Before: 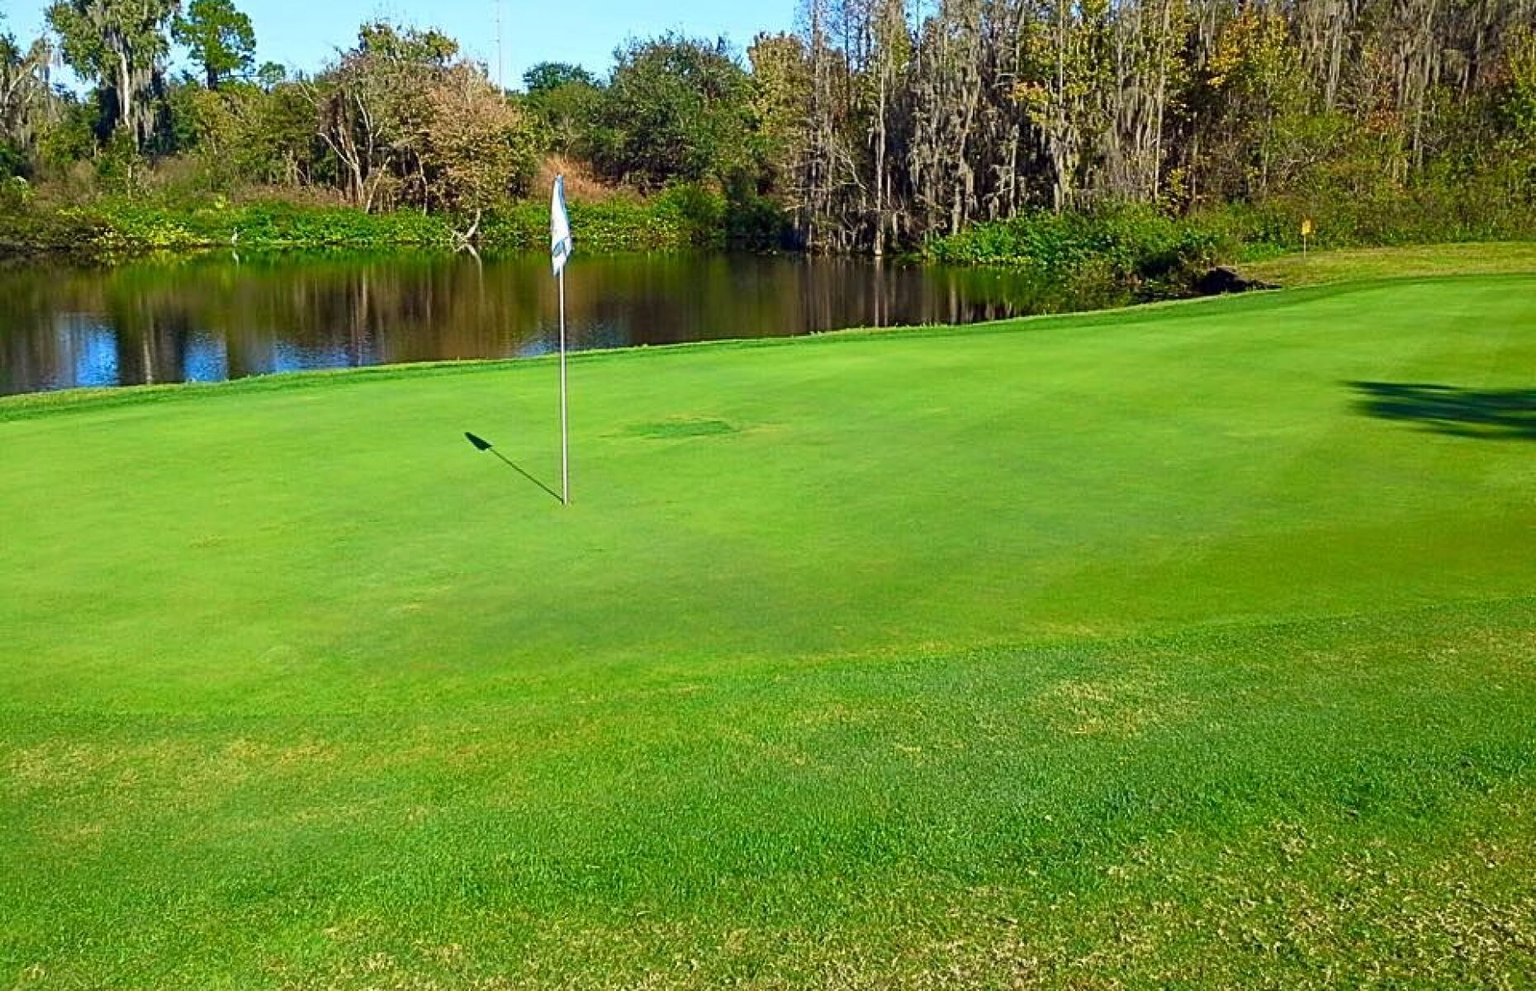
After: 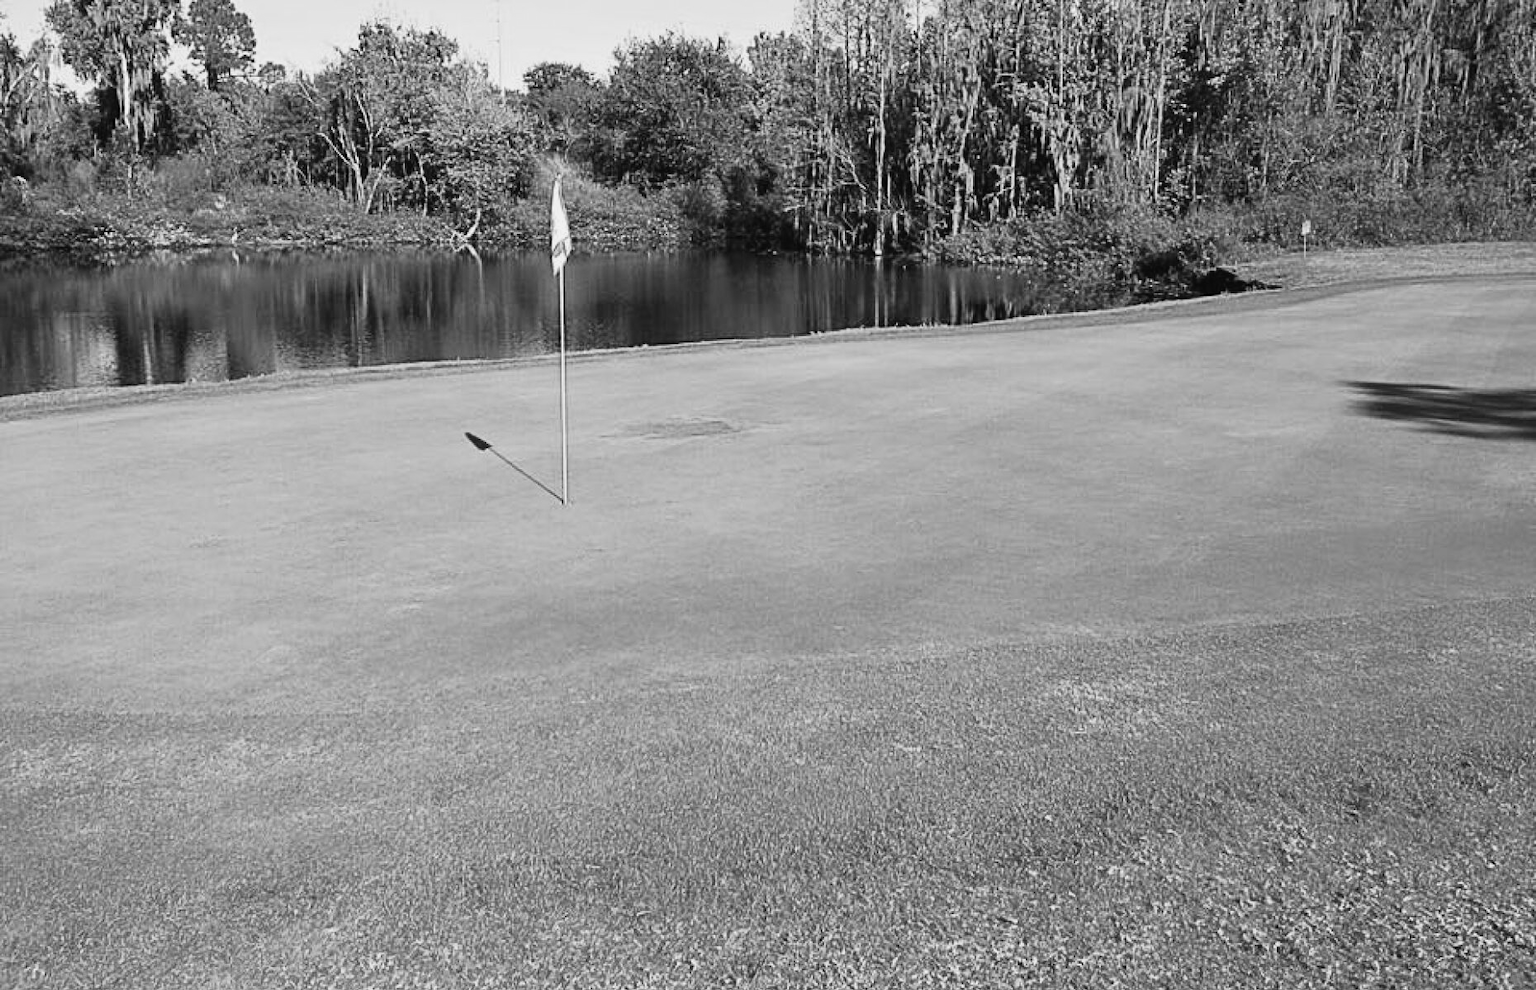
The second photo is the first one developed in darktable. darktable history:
tone curve: curves: ch0 [(0, 0.025) (0.15, 0.143) (0.452, 0.486) (0.751, 0.788) (1, 0.961)]; ch1 [(0, 0) (0.43, 0.408) (0.476, 0.469) (0.497, 0.507) (0.546, 0.571) (0.566, 0.607) (0.62, 0.657) (1, 1)]; ch2 [(0, 0) (0.386, 0.397) (0.505, 0.498) (0.547, 0.546) (0.579, 0.58) (1, 1)], color space Lab, independent channels, preserve colors none
monochrome: on, module defaults
